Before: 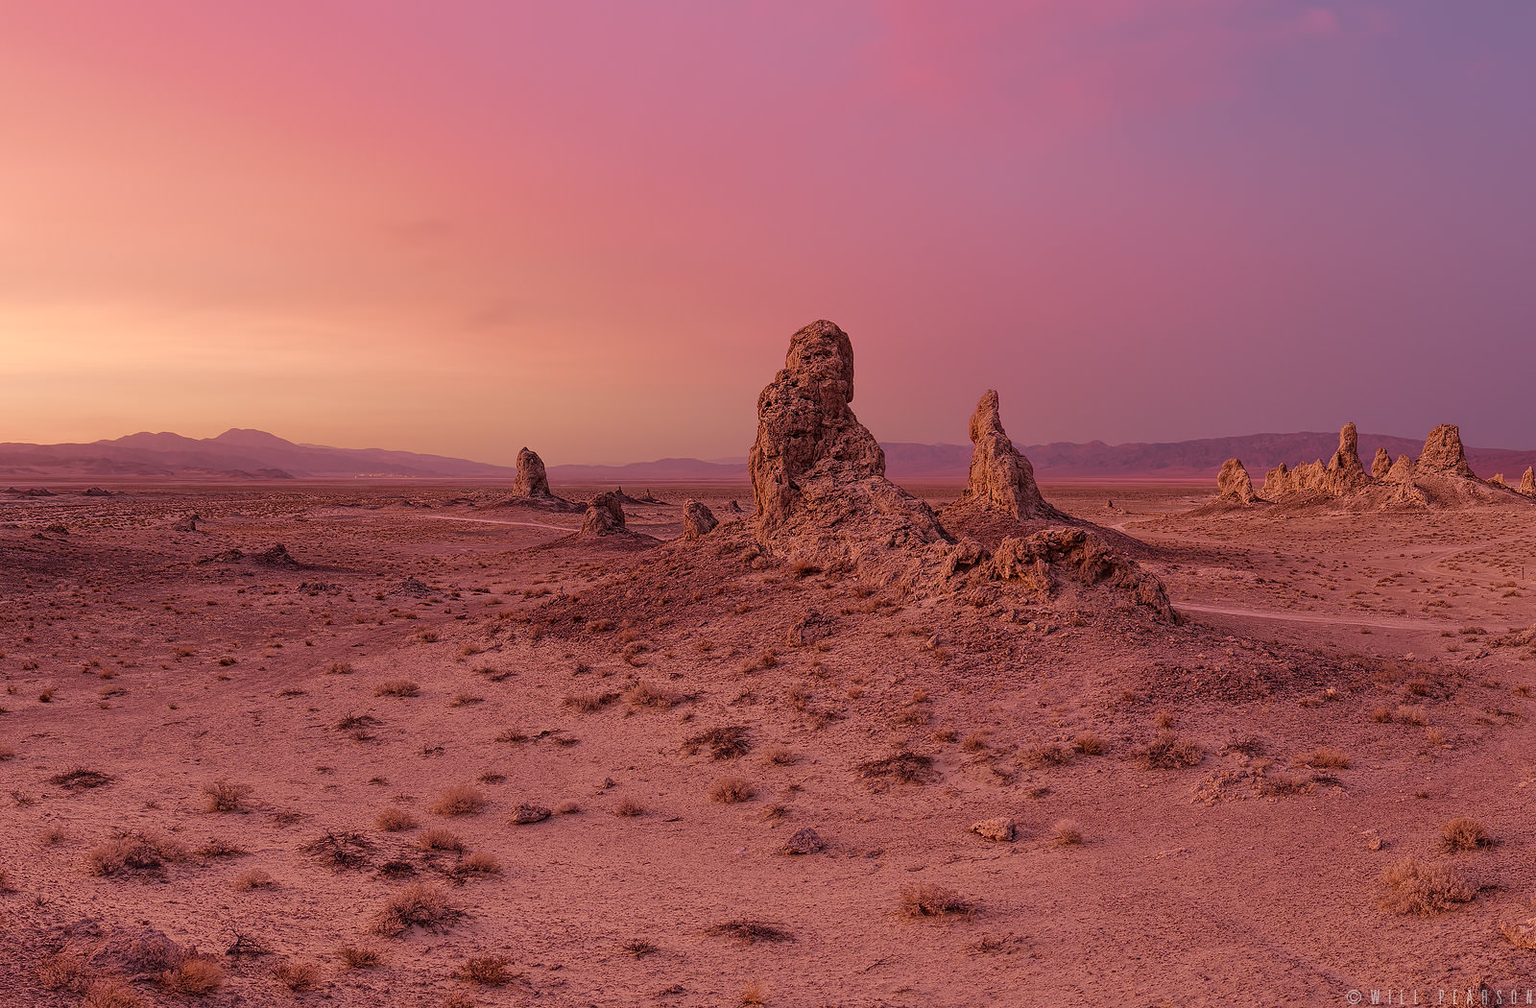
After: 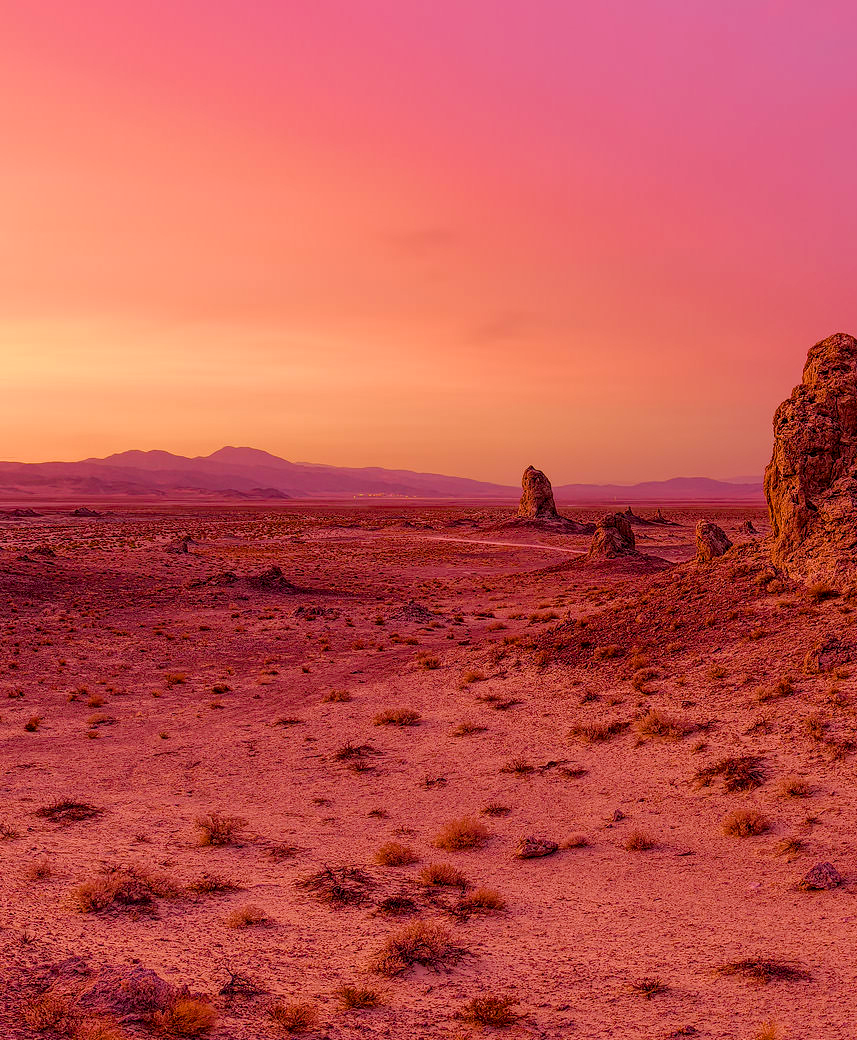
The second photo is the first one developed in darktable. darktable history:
color balance rgb: shadows lift › chroma 0.763%, shadows lift › hue 114.09°, highlights gain › chroma 1.368%, highlights gain › hue 50.7°, linear chroma grading › global chroma 14.541%, perceptual saturation grading › global saturation 20%, perceptual saturation grading › highlights -25.818%, perceptual saturation grading › shadows 24.306%, perceptual brilliance grading › global brilliance 2.766%, perceptual brilliance grading › highlights -2.498%, perceptual brilliance grading › shadows 3.674%, global vibrance 40.23%
local contrast: on, module defaults
crop: left 1.003%, right 45.4%, bottom 0.087%
